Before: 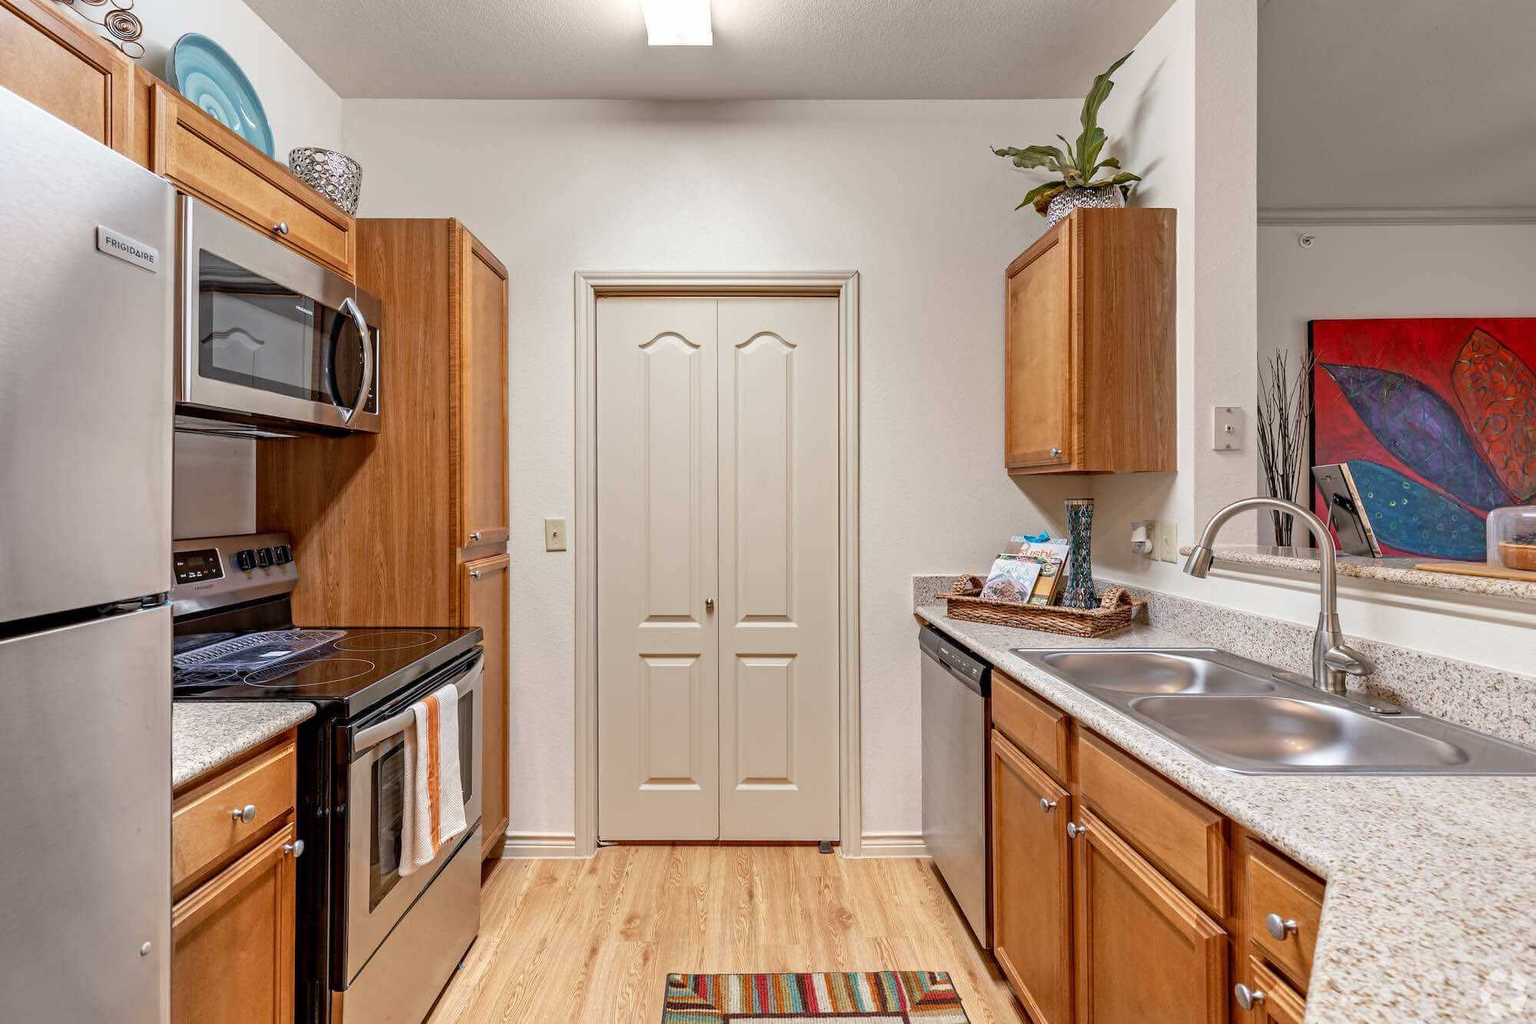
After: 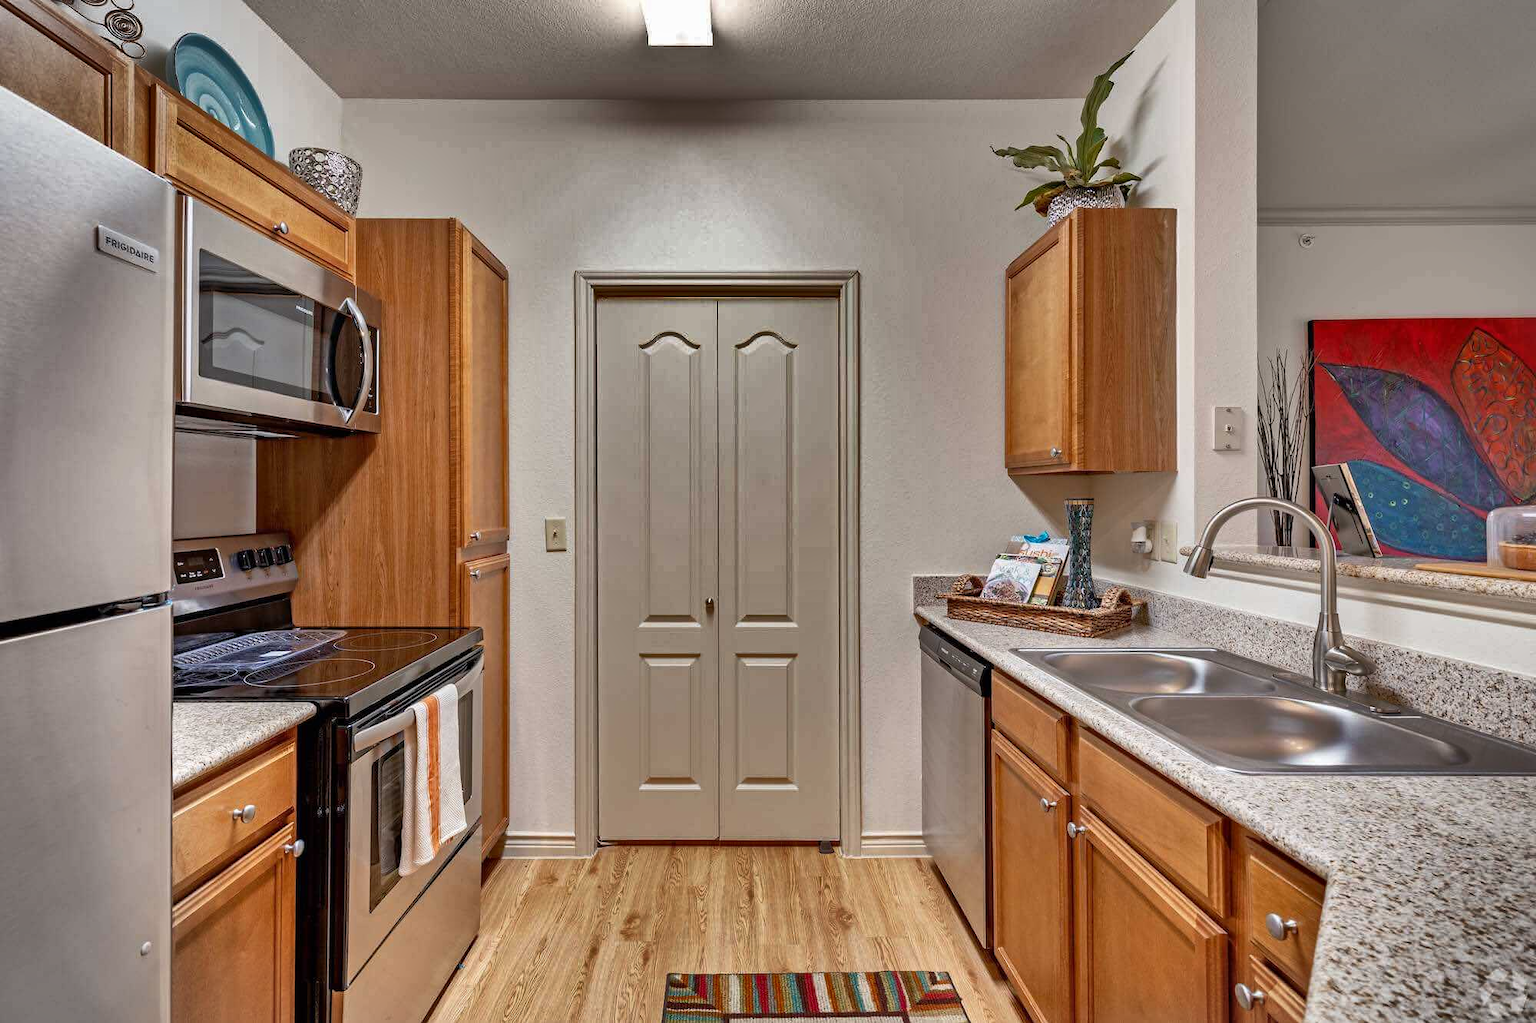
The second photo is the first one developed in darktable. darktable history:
vignetting: fall-off start 100%, brightness -0.282, width/height ratio 1.31
shadows and highlights: shadows 19.13, highlights -83.41, soften with gaussian
